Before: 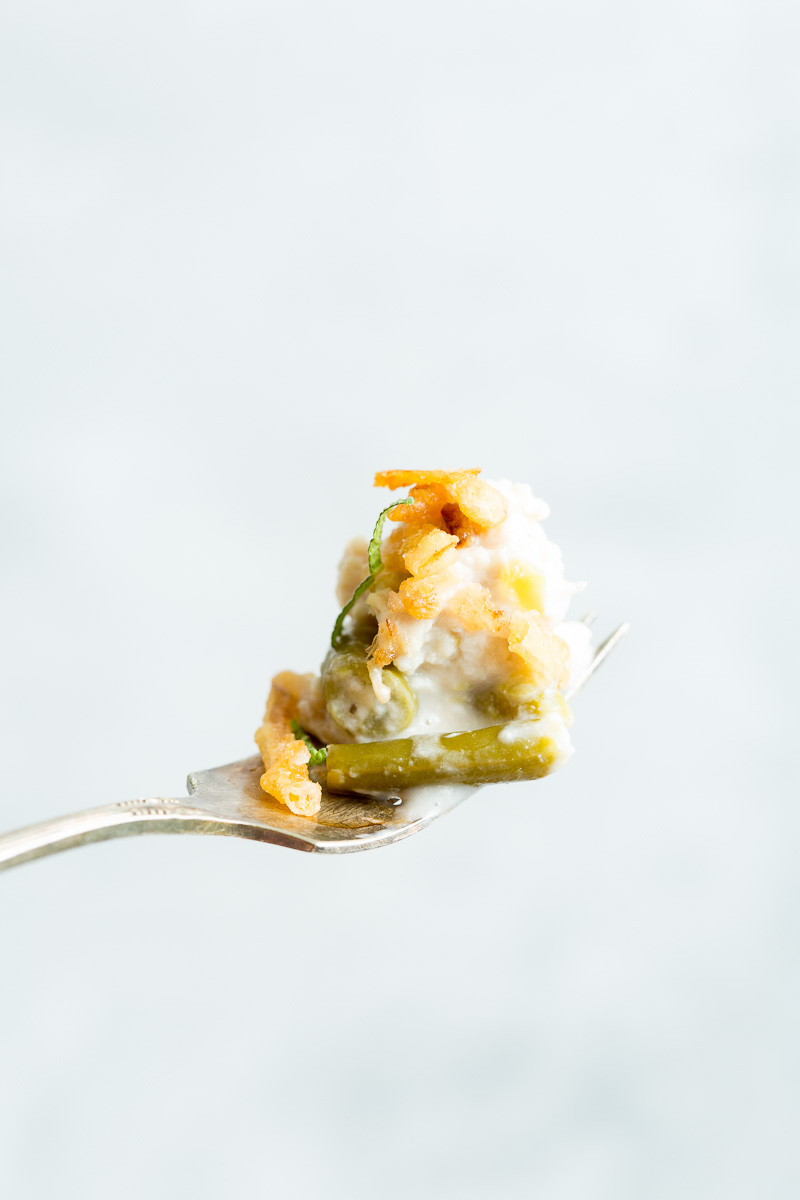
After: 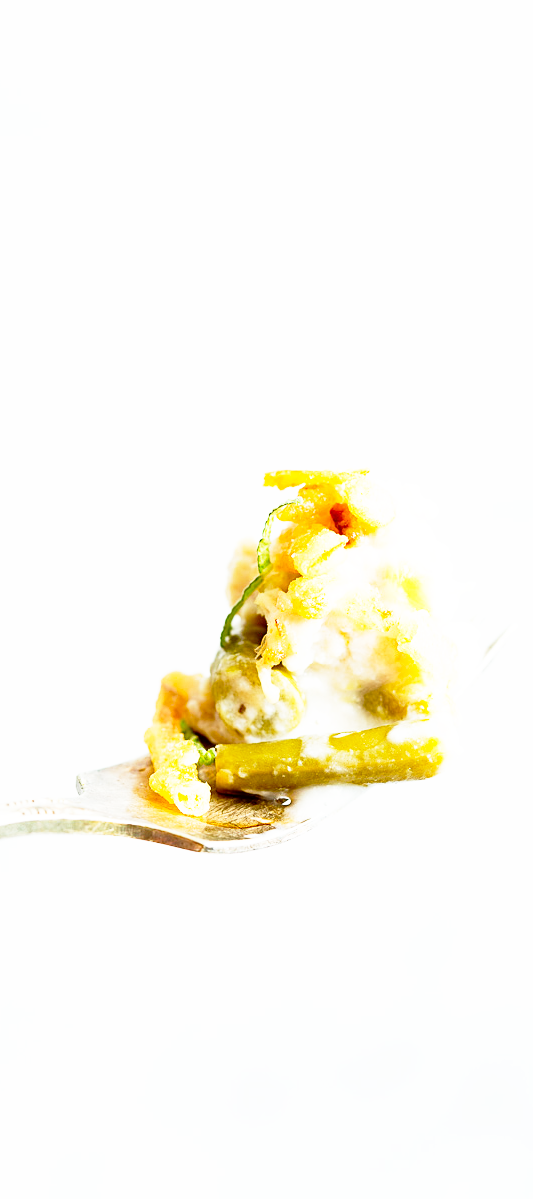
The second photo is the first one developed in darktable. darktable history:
sharpen: amount 0.205
haze removal: strength 0.294, distance 0.255, compatibility mode true, adaptive false
crop and rotate: left 13.906%, right 19.43%
base curve: curves: ch0 [(0, 0) (0.012, 0.01) (0.073, 0.168) (0.31, 0.711) (0.645, 0.957) (1, 1)], preserve colors none
